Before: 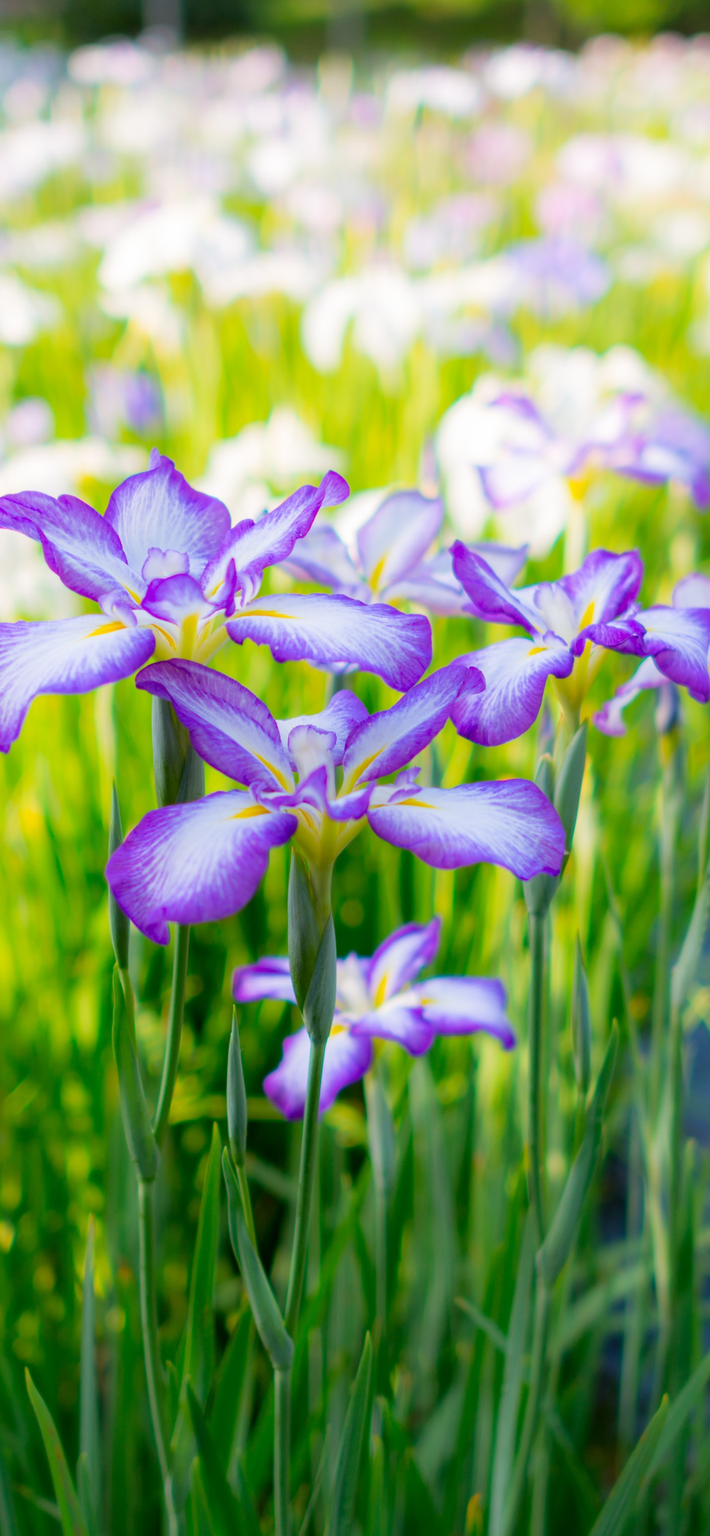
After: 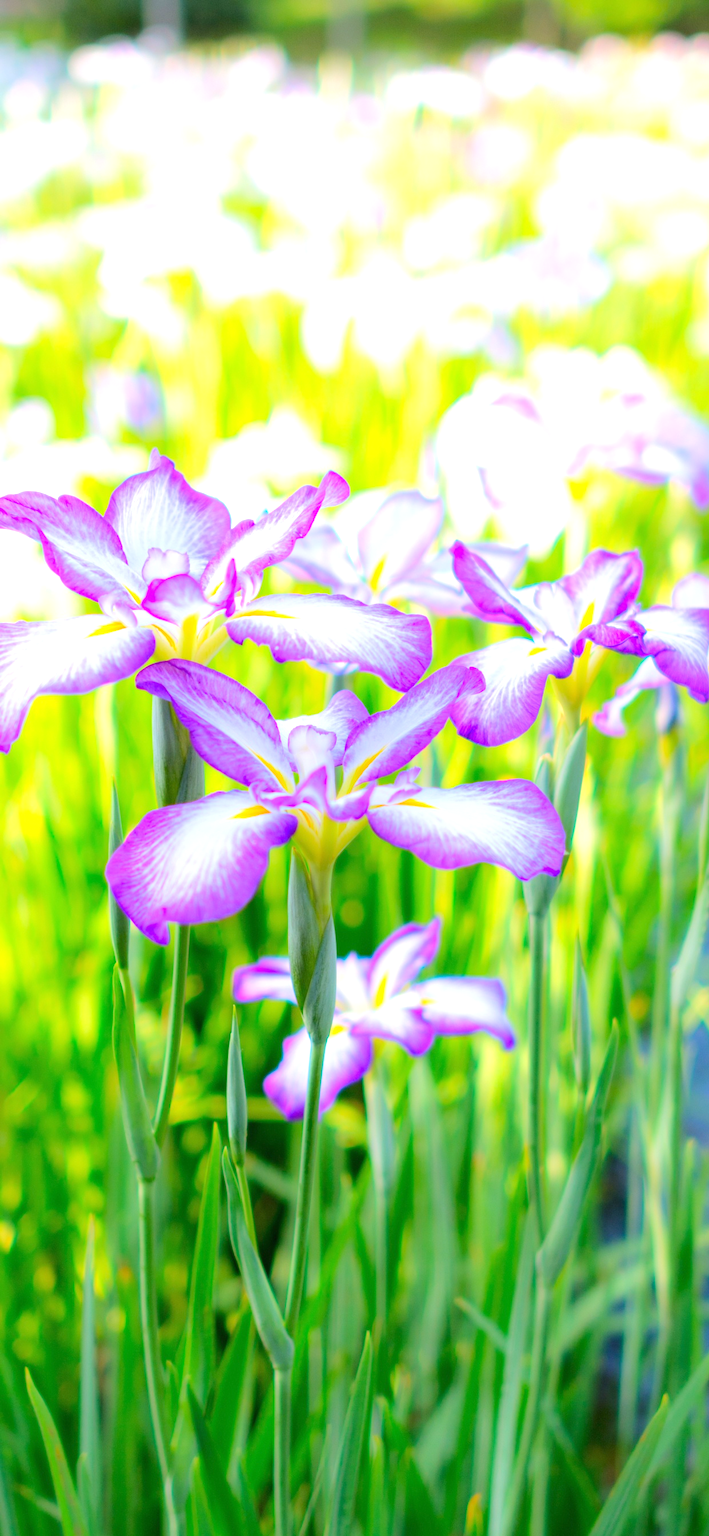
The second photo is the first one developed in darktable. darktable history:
base curve: curves: ch0 [(0, 0) (0.158, 0.273) (0.879, 0.895) (1, 1)]
exposure: black level correction 0, exposure 0.7 EV, compensate highlight preservation false
